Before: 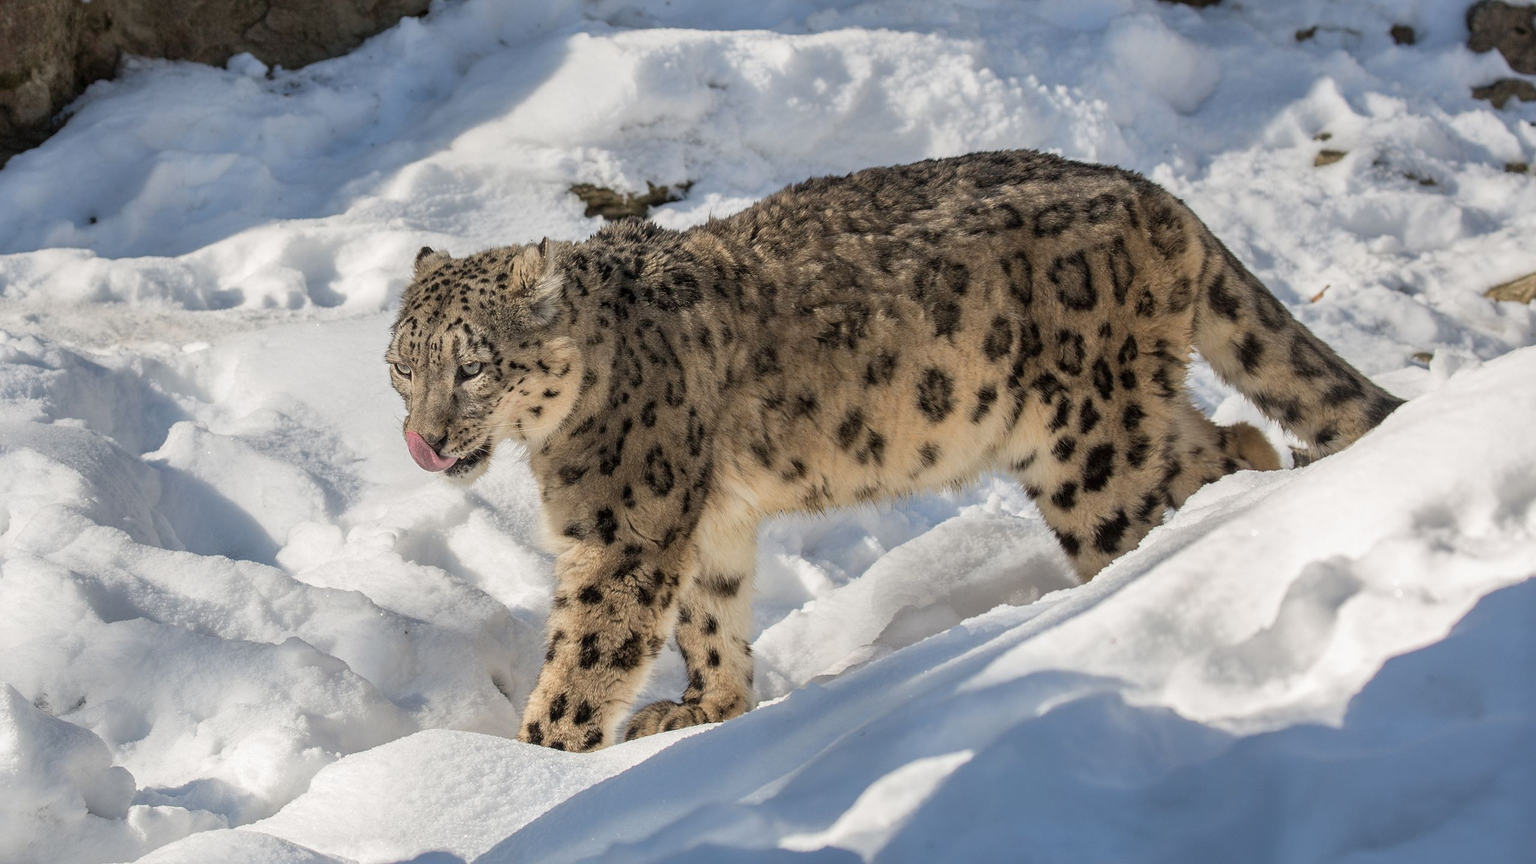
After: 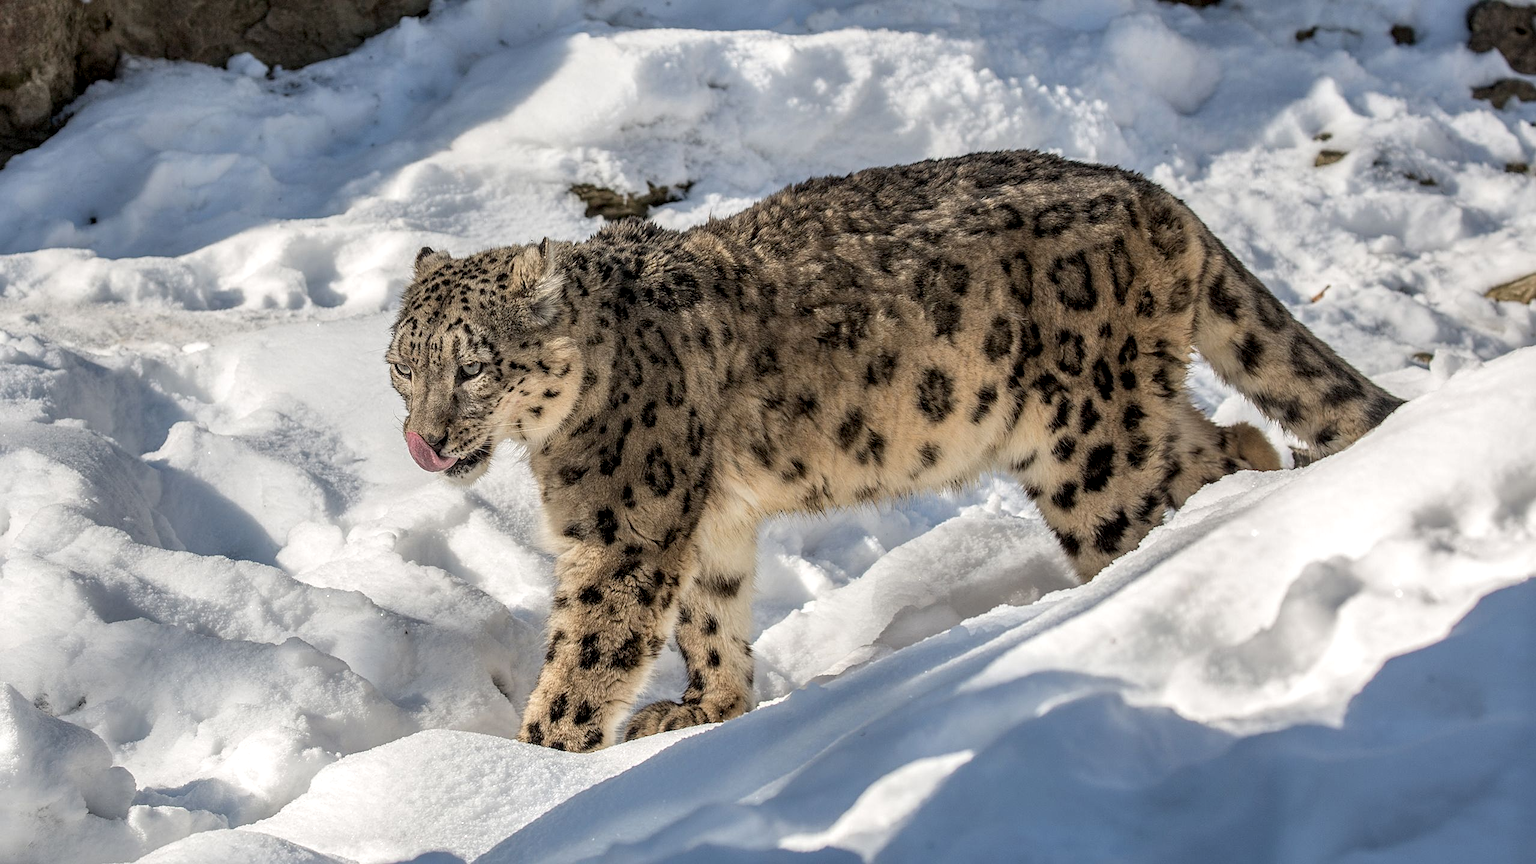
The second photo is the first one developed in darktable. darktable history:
local contrast: detail 139%
sharpen: amount 0.218
